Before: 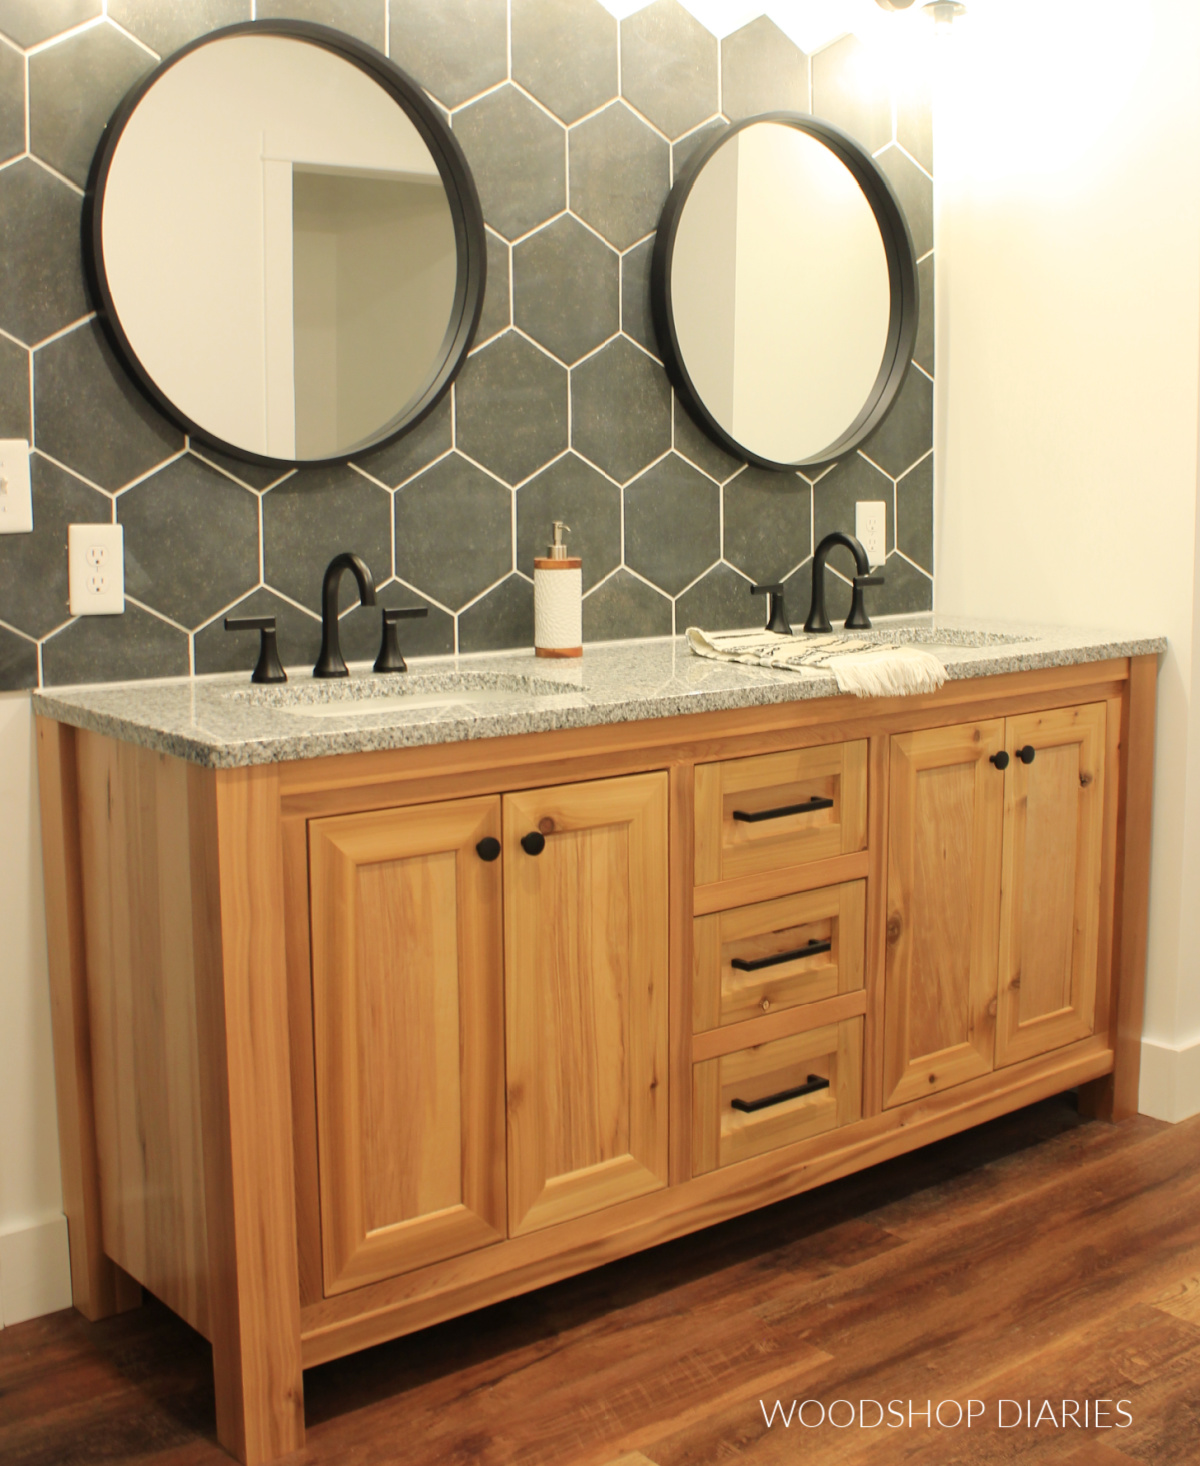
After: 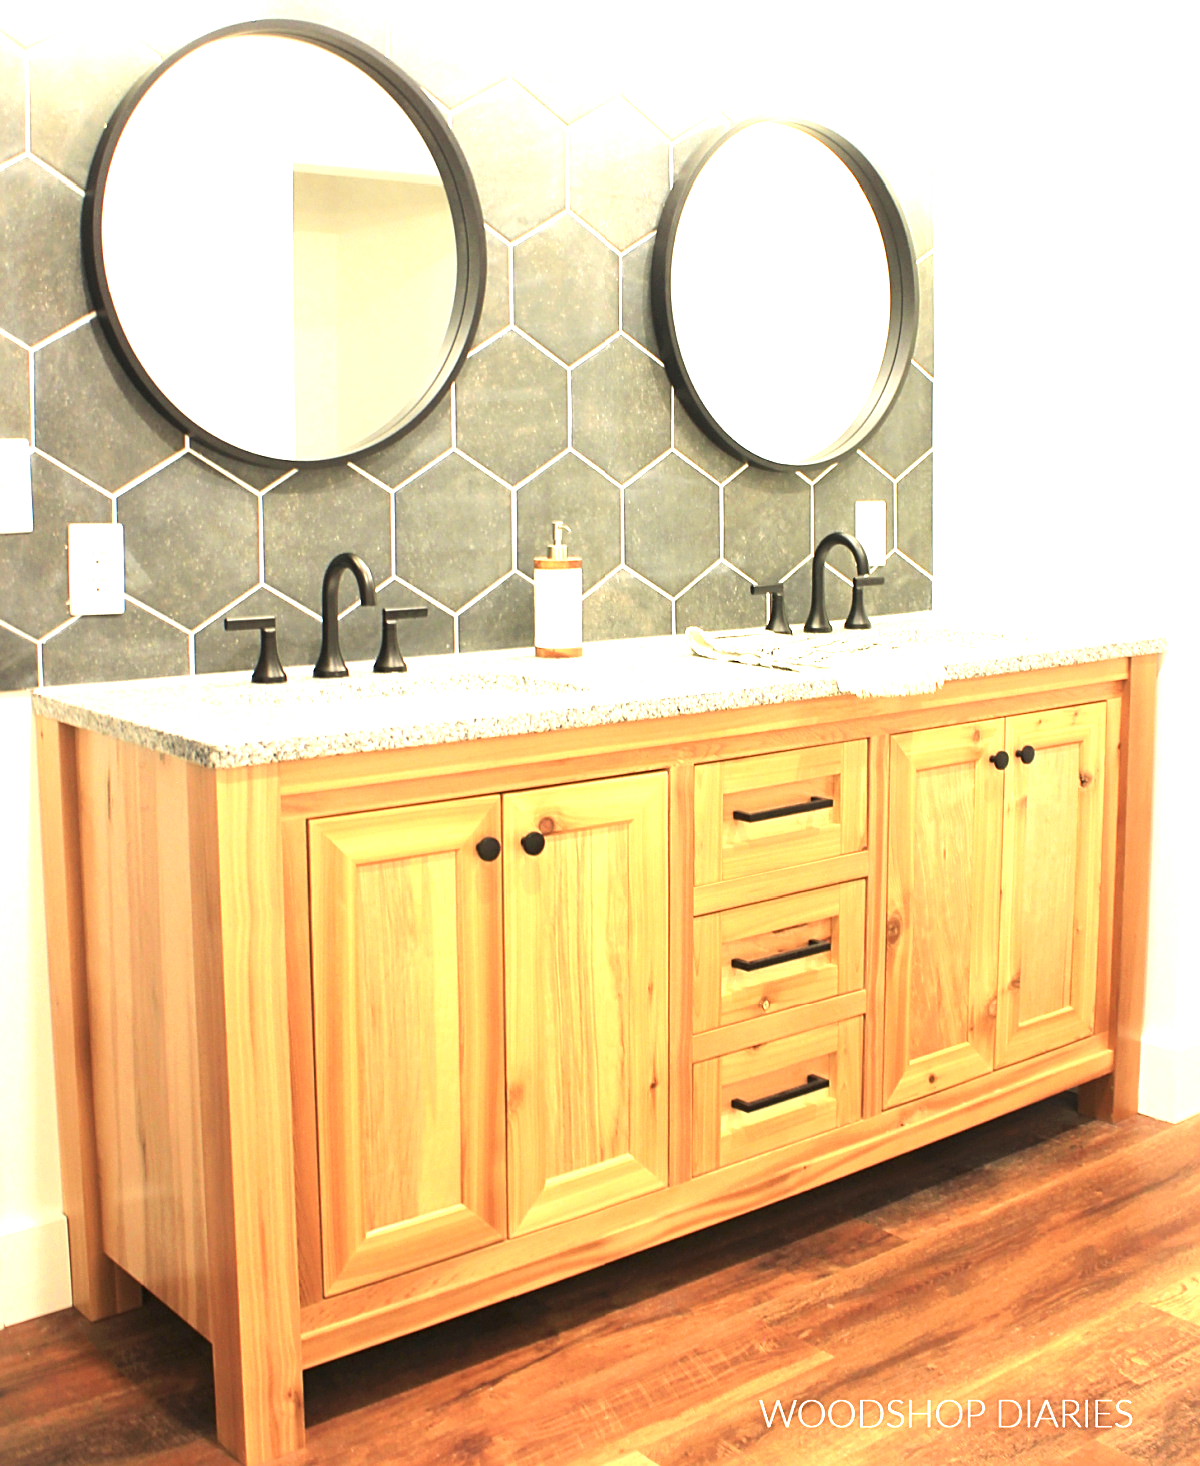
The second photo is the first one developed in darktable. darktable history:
sharpen: on, module defaults
exposure: black level correction 0, exposure 1.739 EV, compensate highlight preservation false
